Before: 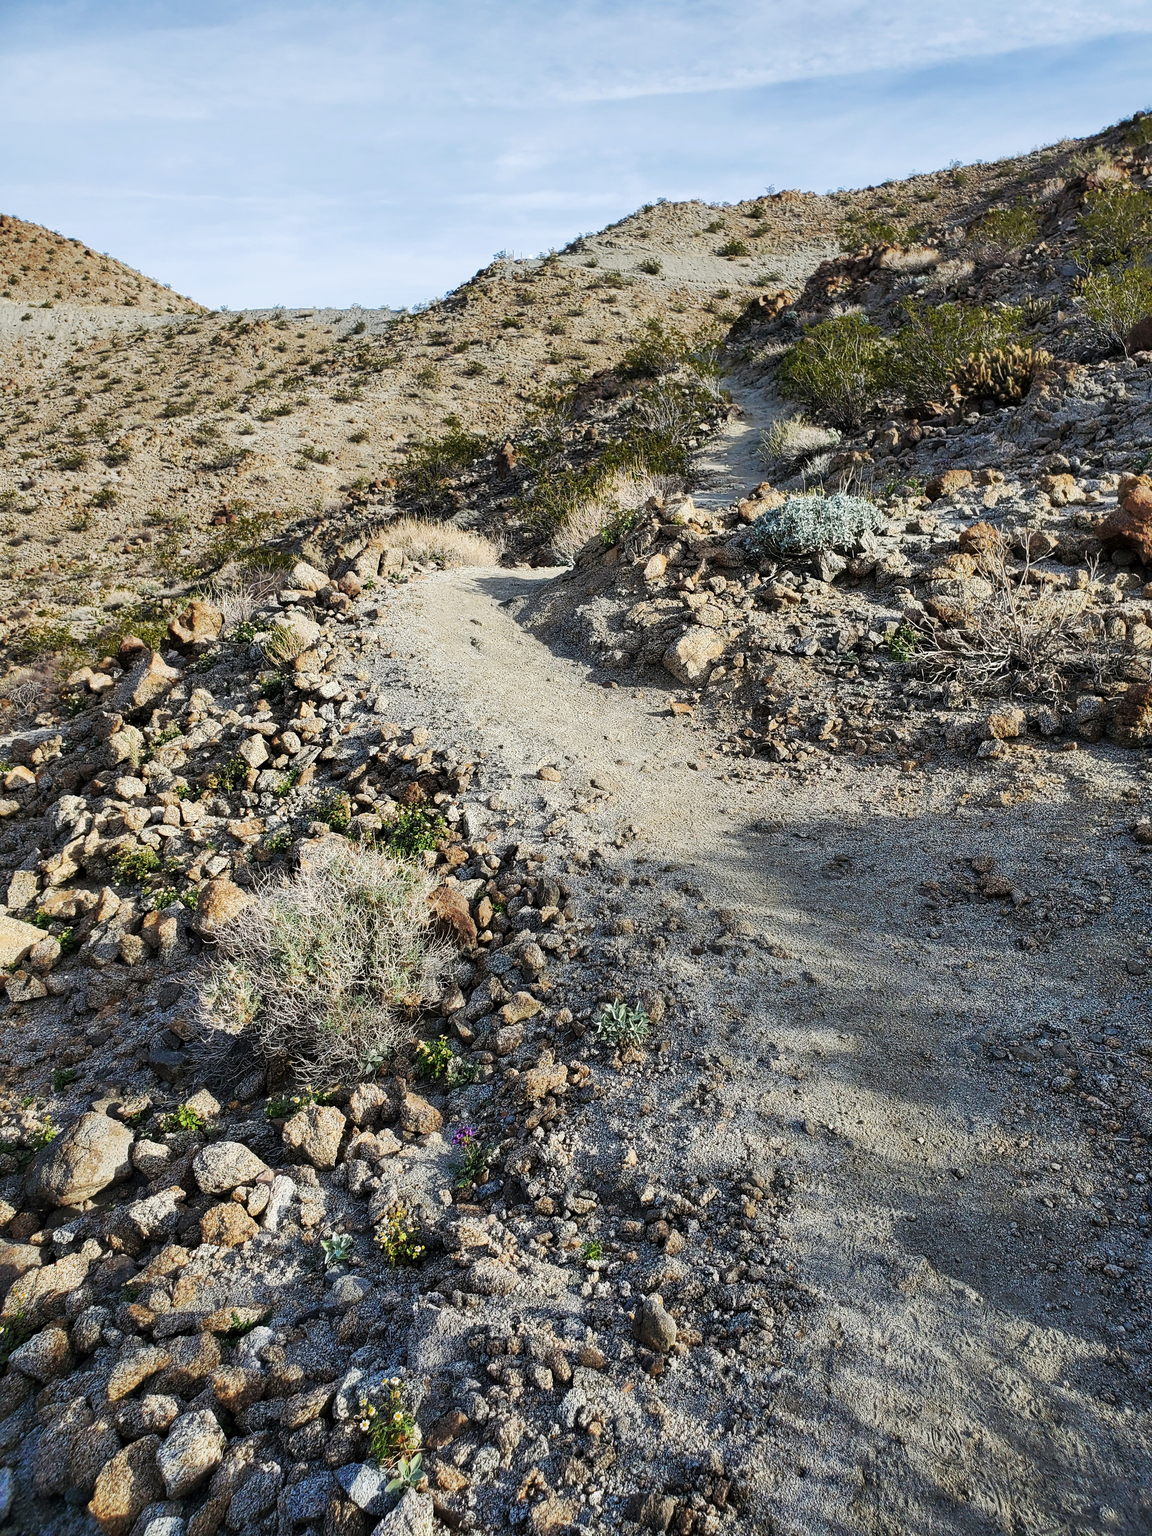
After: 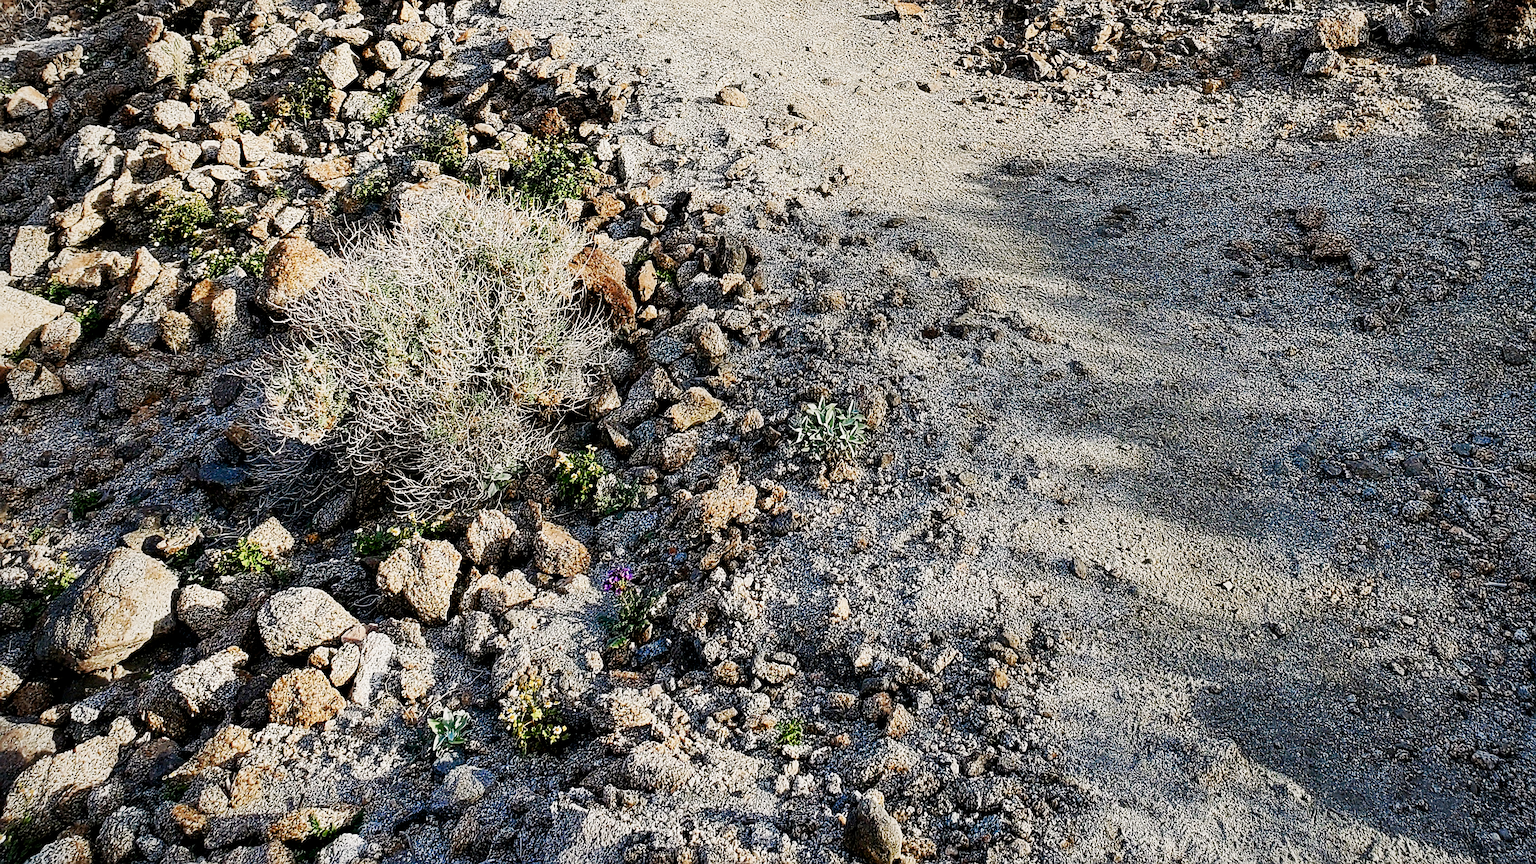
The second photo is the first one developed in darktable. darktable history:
crop: top 45.679%, bottom 12.105%
sharpen: on, module defaults
color balance rgb: highlights gain › chroma 1.352%, highlights gain › hue 55.37°, perceptual saturation grading › global saturation 20%, perceptual saturation grading › highlights -50.113%, perceptual saturation grading › shadows 30.195%
exposure: black level correction 0.009, exposure -0.164 EV, compensate highlight preservation false
tone curve: curves: ch0 [(0, 0) (0.091, 0.075) (0.409, 0.457) (0.733, 0.82) (0.844, 0.908) (0.909, 0.942) (1, 0.973)]; ch1 [(0, 0) (0.437, 0.404) (0.5, 0.5) (0.529, 0.556) (0.58, 0.606) (0.616, 0.654) (1, 1)]; ch2 [(0, 0) (0.442, 0.415) (0.5, 0.5) (0.535, 0.557) (0.585, 0.62) (1, 1)], preserve colors none
levels: mode automatic, levels [0.062, 0.494, 0.925]
vignetting: brightness -0.16, unbound false
